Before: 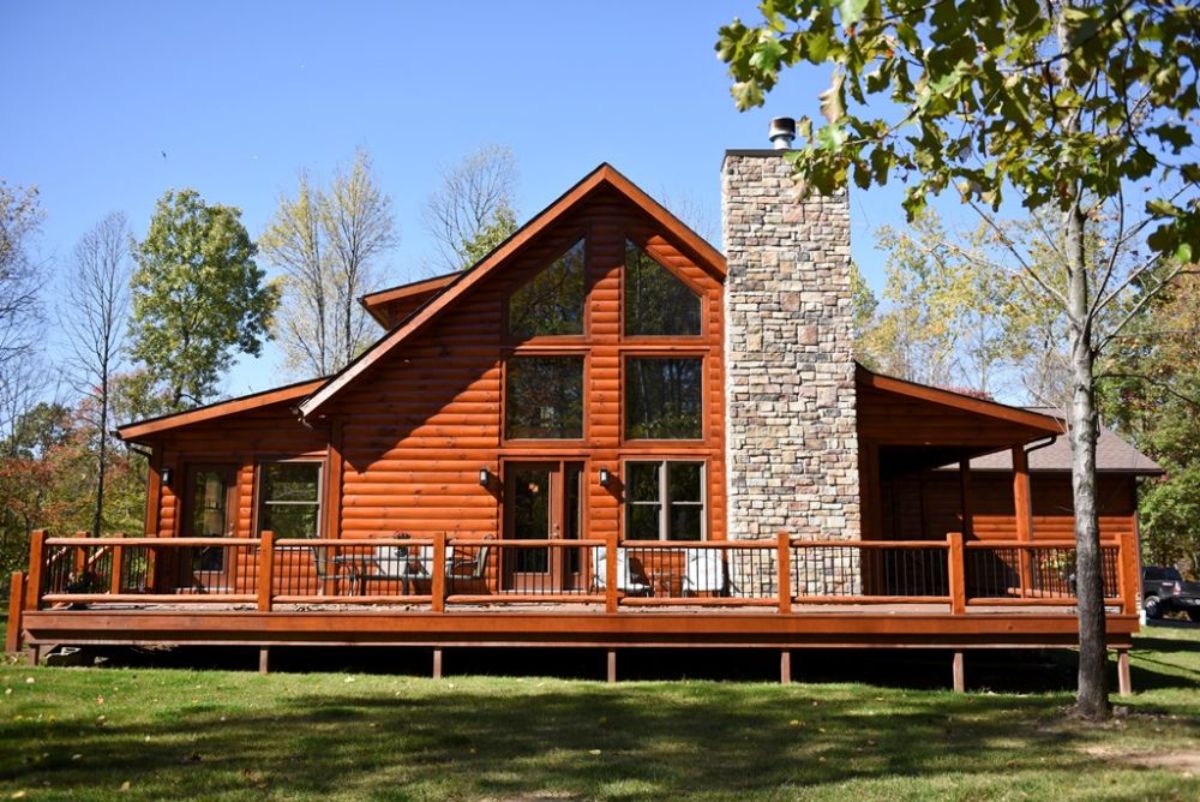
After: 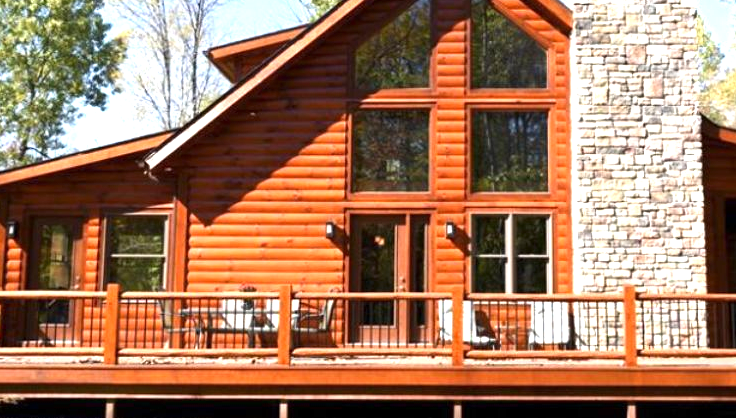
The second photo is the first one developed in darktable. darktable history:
exposure: exposure 1 EV, compensate highlight preservation false
crop: left 12.846%, top 30.851%, right 24.551%, bottom 15.848%
